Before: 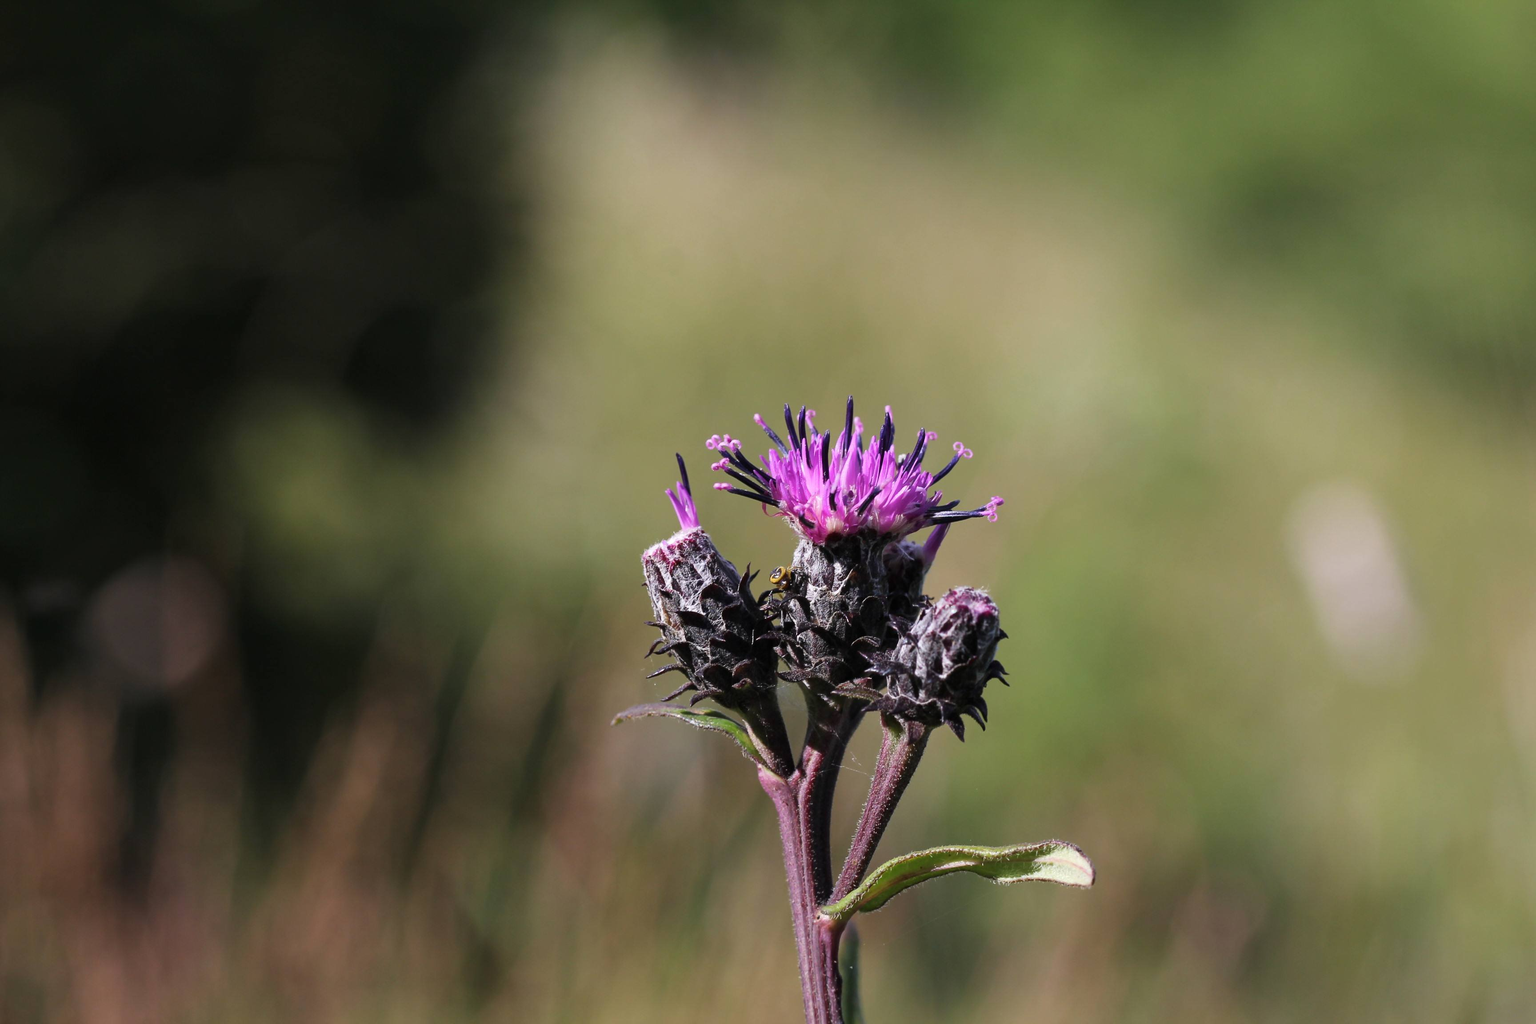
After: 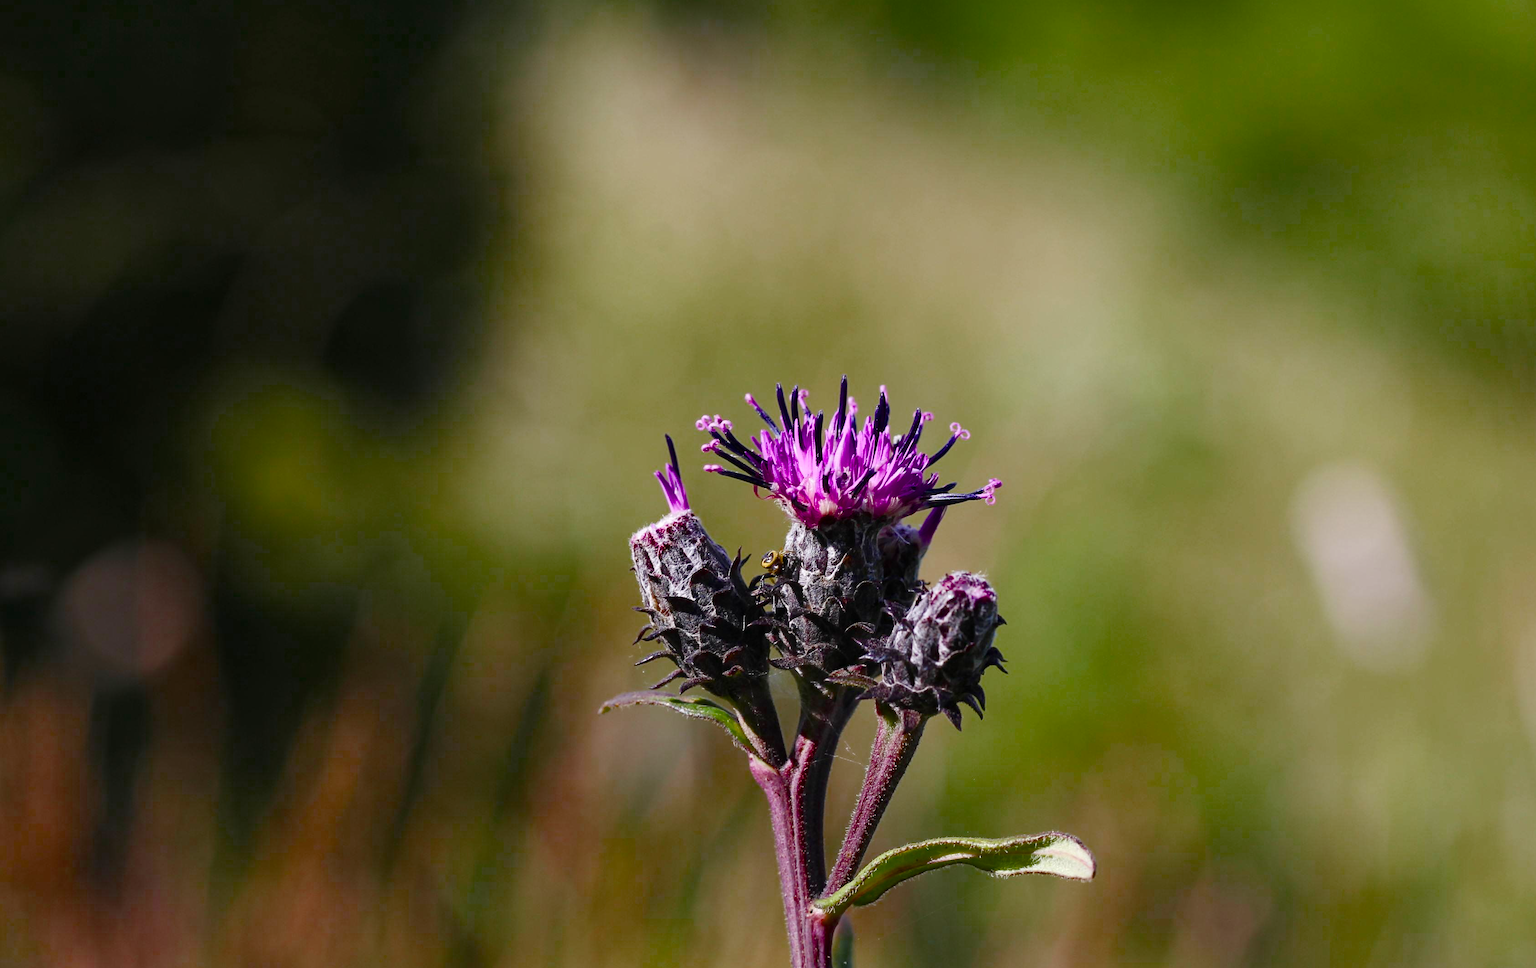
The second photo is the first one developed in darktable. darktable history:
color balance rgb: power › hue 323.71°, perceptual saturation grading › global saturation 0.961%, perceptual saturation grading › highlights -17.095%, perceptual saturation grading › mid-tones 33.716%, perceptual saturation grading › shadows 50.567%, global vibrance 6.776%, saturation formula JzAzBz (2021)
crop: left 1.912%, top 3.048%, right 0.796%, bottom 4.98%
